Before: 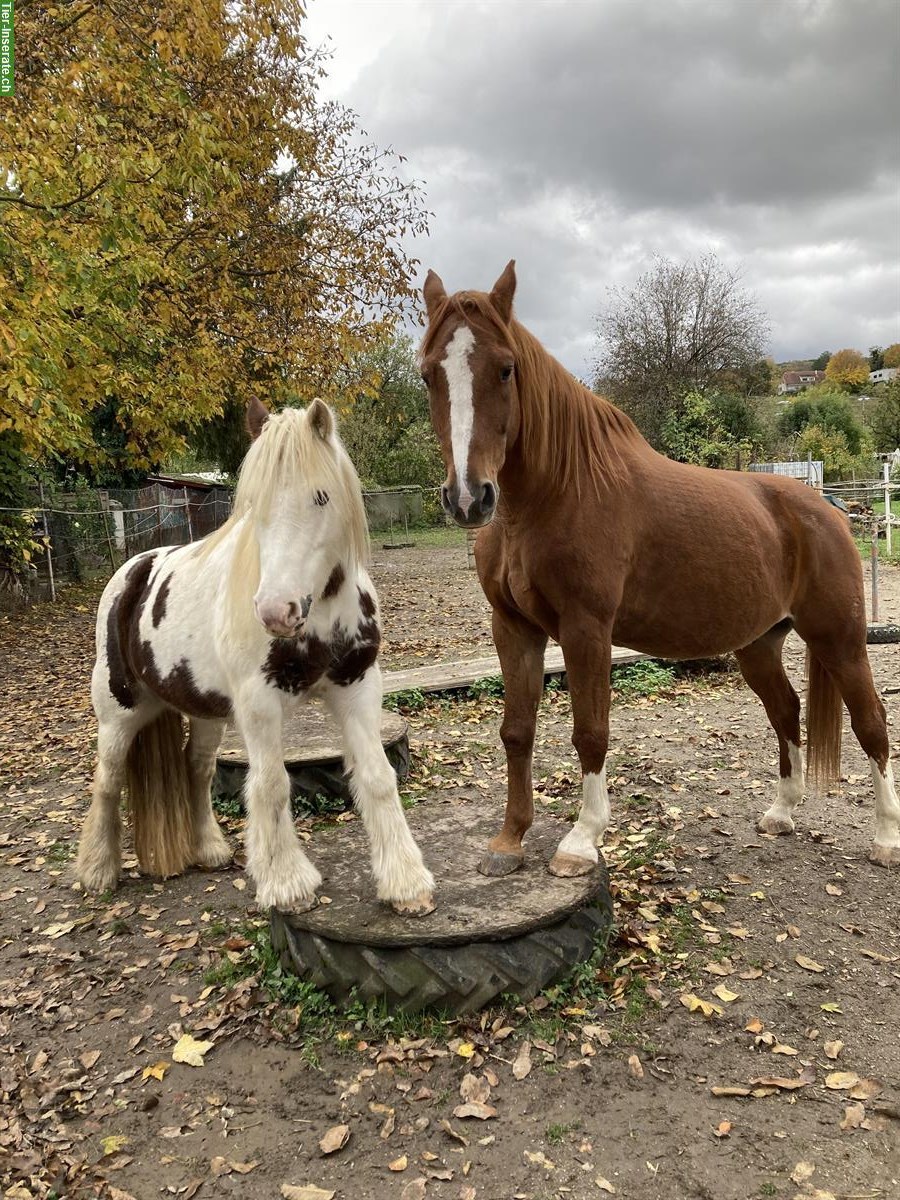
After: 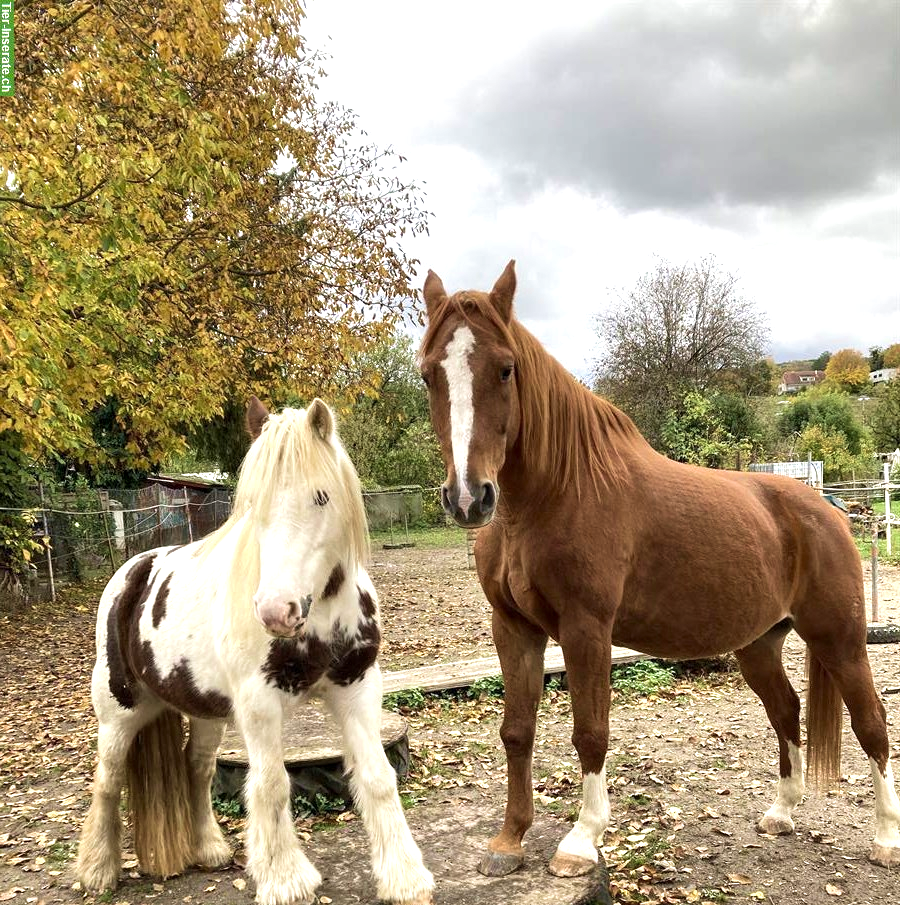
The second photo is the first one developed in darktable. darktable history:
exposure: black level correction 0, exposure 0.691 EV, compensate highlight preservation false
crop: bottom 24.545%
velvia: on, module defaults
local contrast: highlights 100%, shadows 99%, detail 119%, midtone range 0.2
